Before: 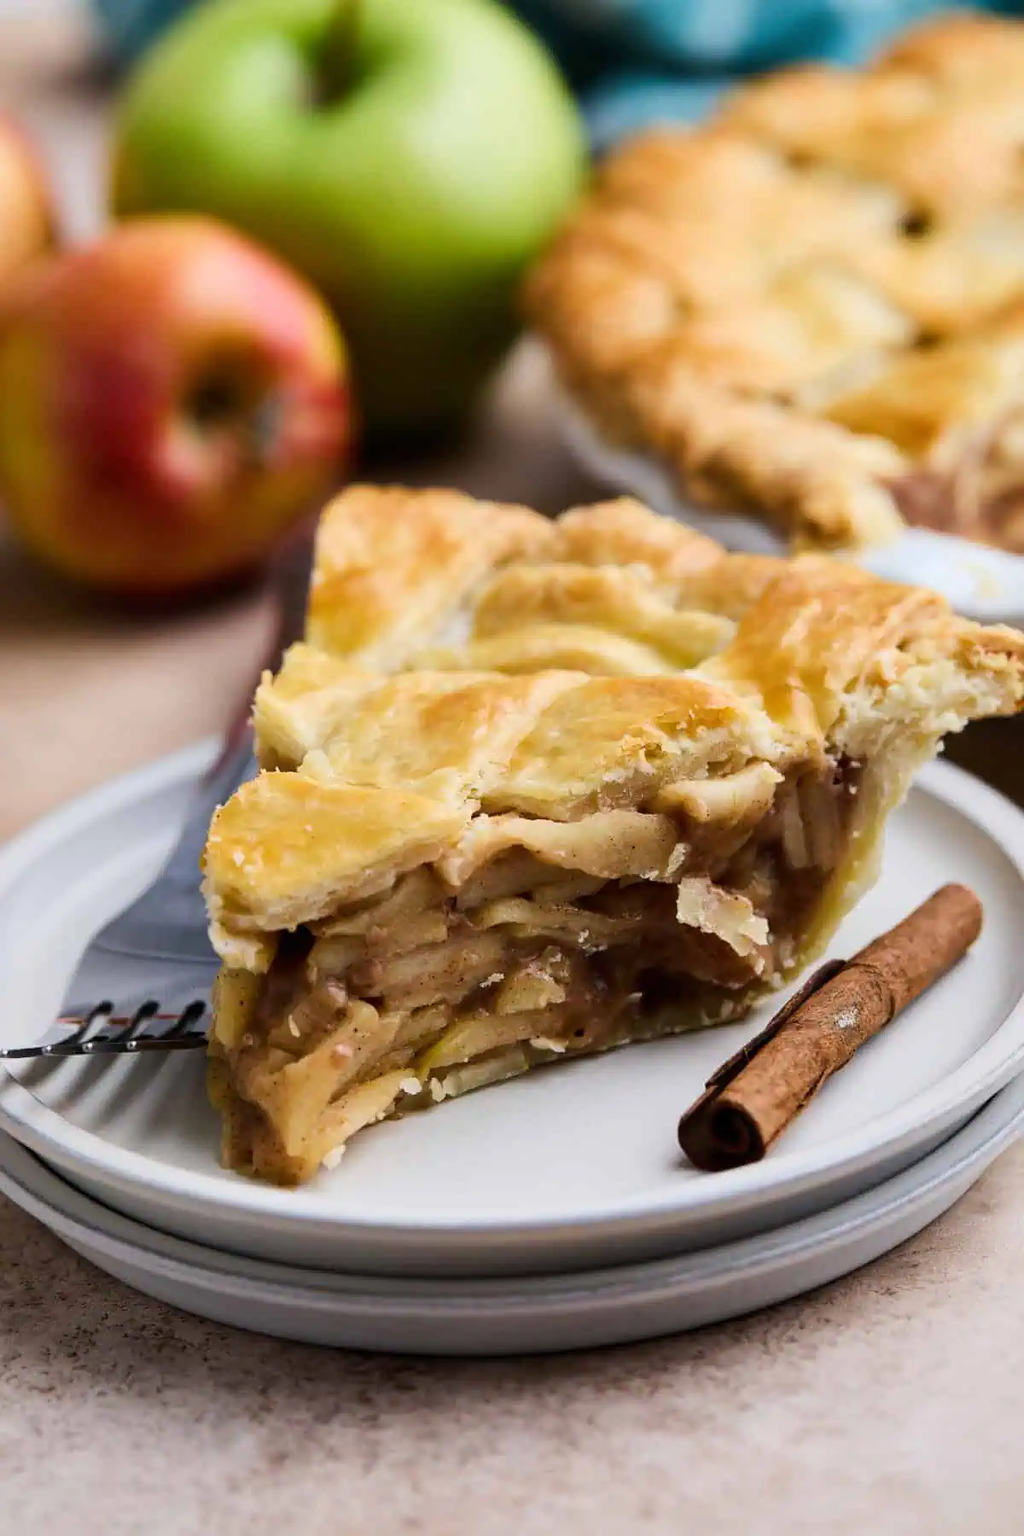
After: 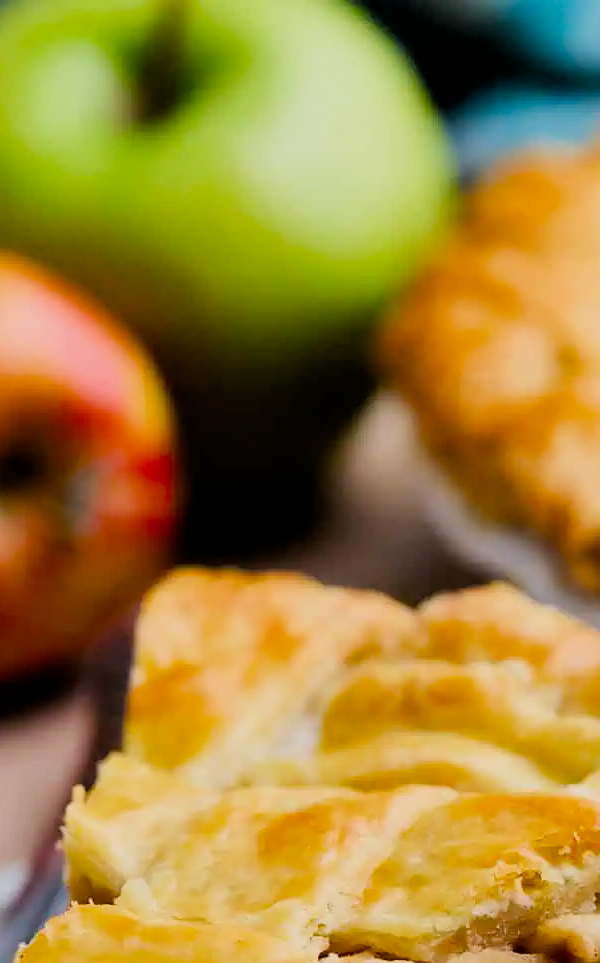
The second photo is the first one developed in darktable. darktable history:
crop: left 19.556%, right 30.401%, bottom 46.458%
filmic rgb: black relative exposure -7.75 EV, white relative exposure 4.4 EV, threshold 3 EV, target black luminance 0%, hardness 3.76, latitude 50.51%, contrast 1.074, highlights saturation mix 10%, shadows ↔ highlights balance -0.22%, color science v4 (2020), enable highlight reconstruction true
